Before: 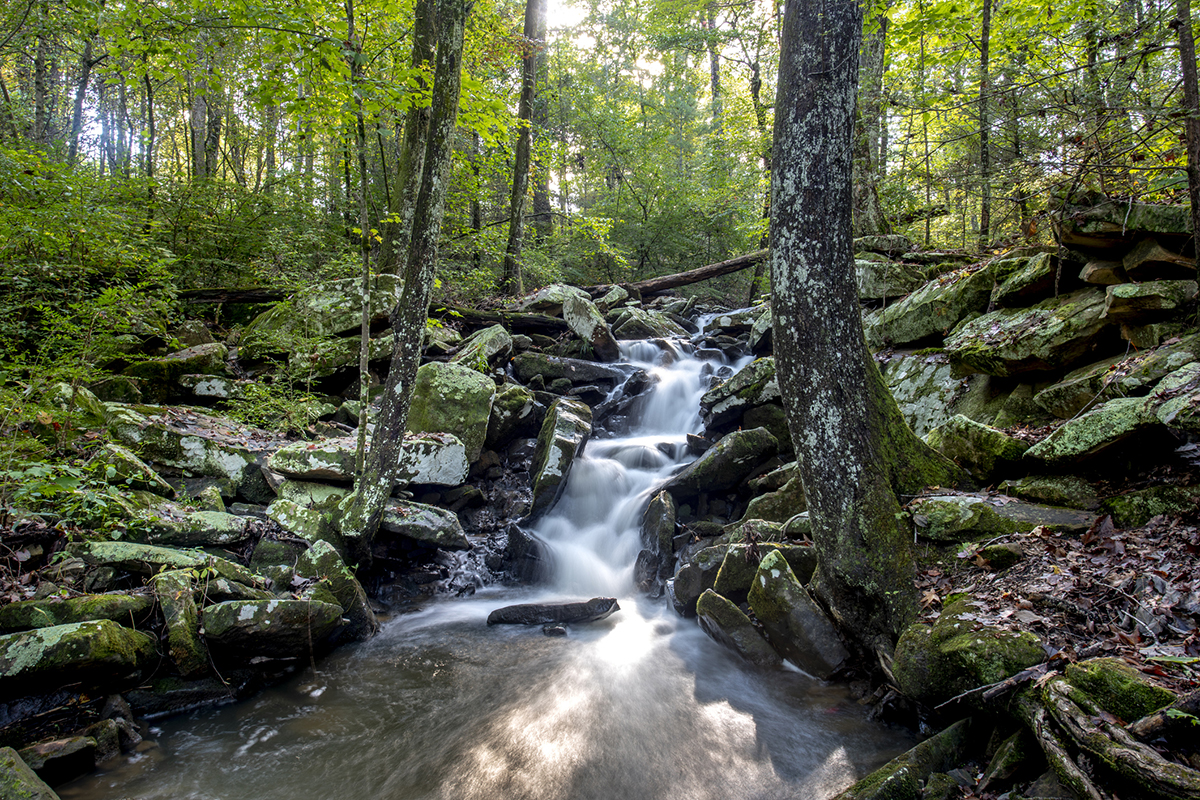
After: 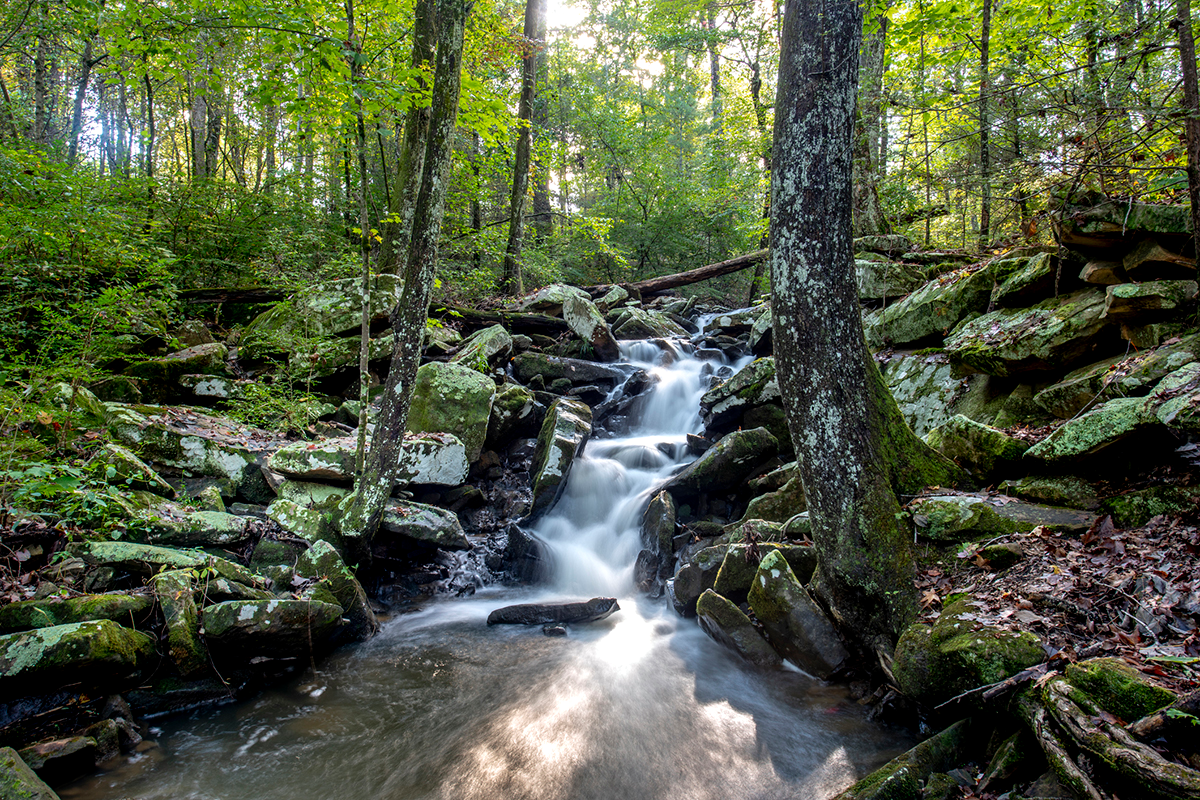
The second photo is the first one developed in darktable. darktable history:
color correction: highlights a* -0.182, highlights b* -0.124
levels: levels [0, 0.492, 0.984]
